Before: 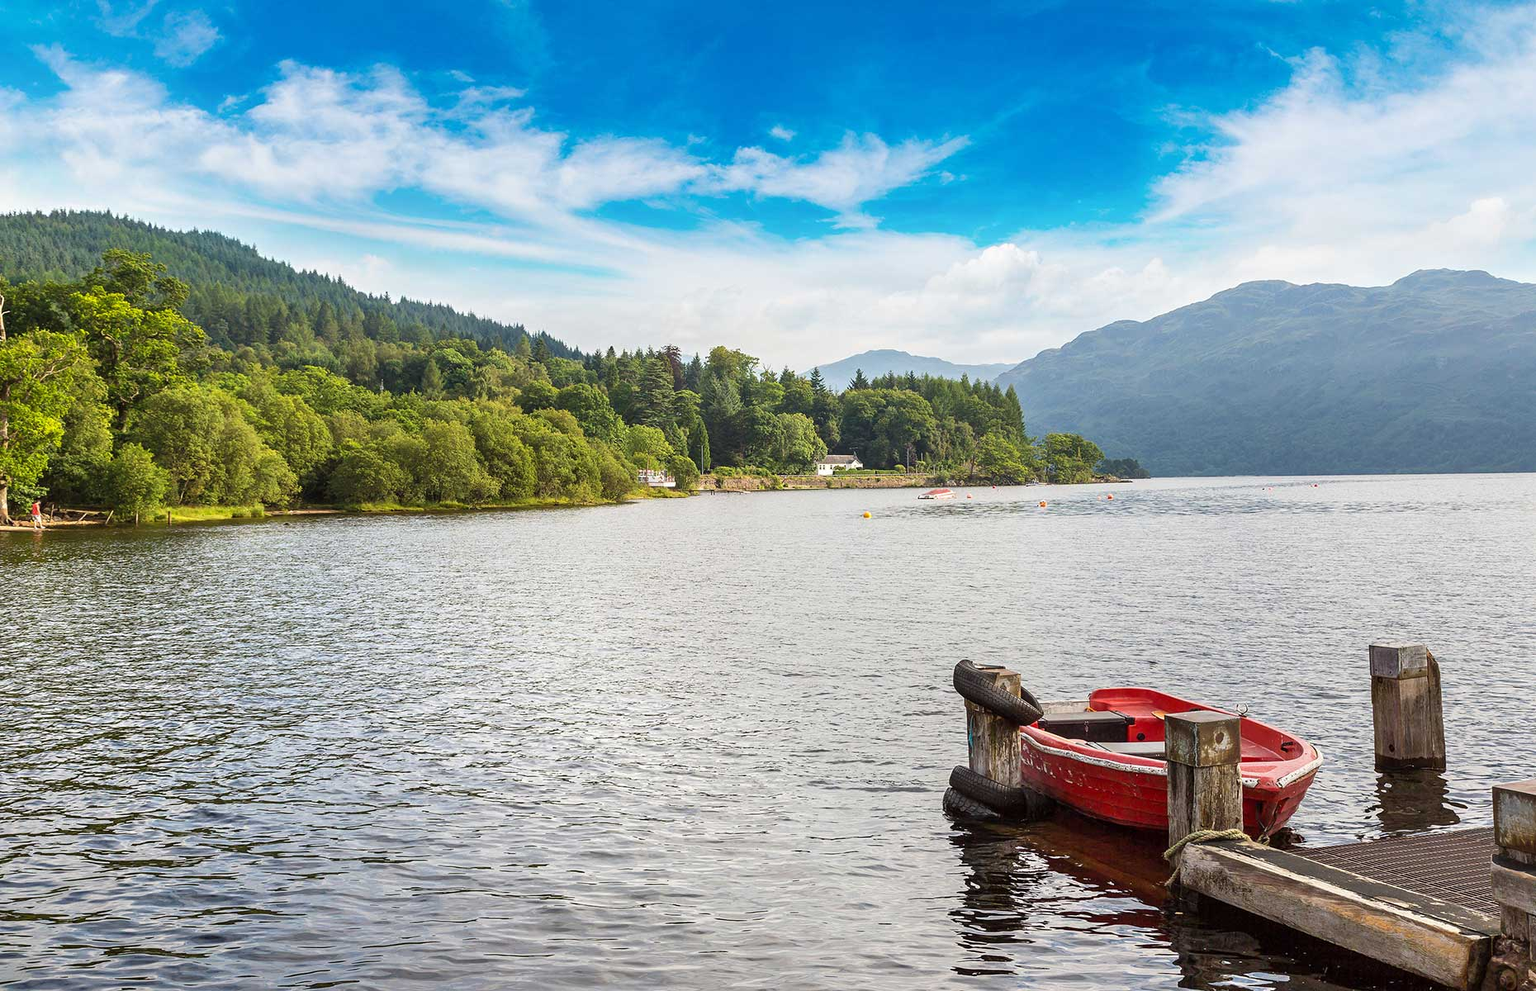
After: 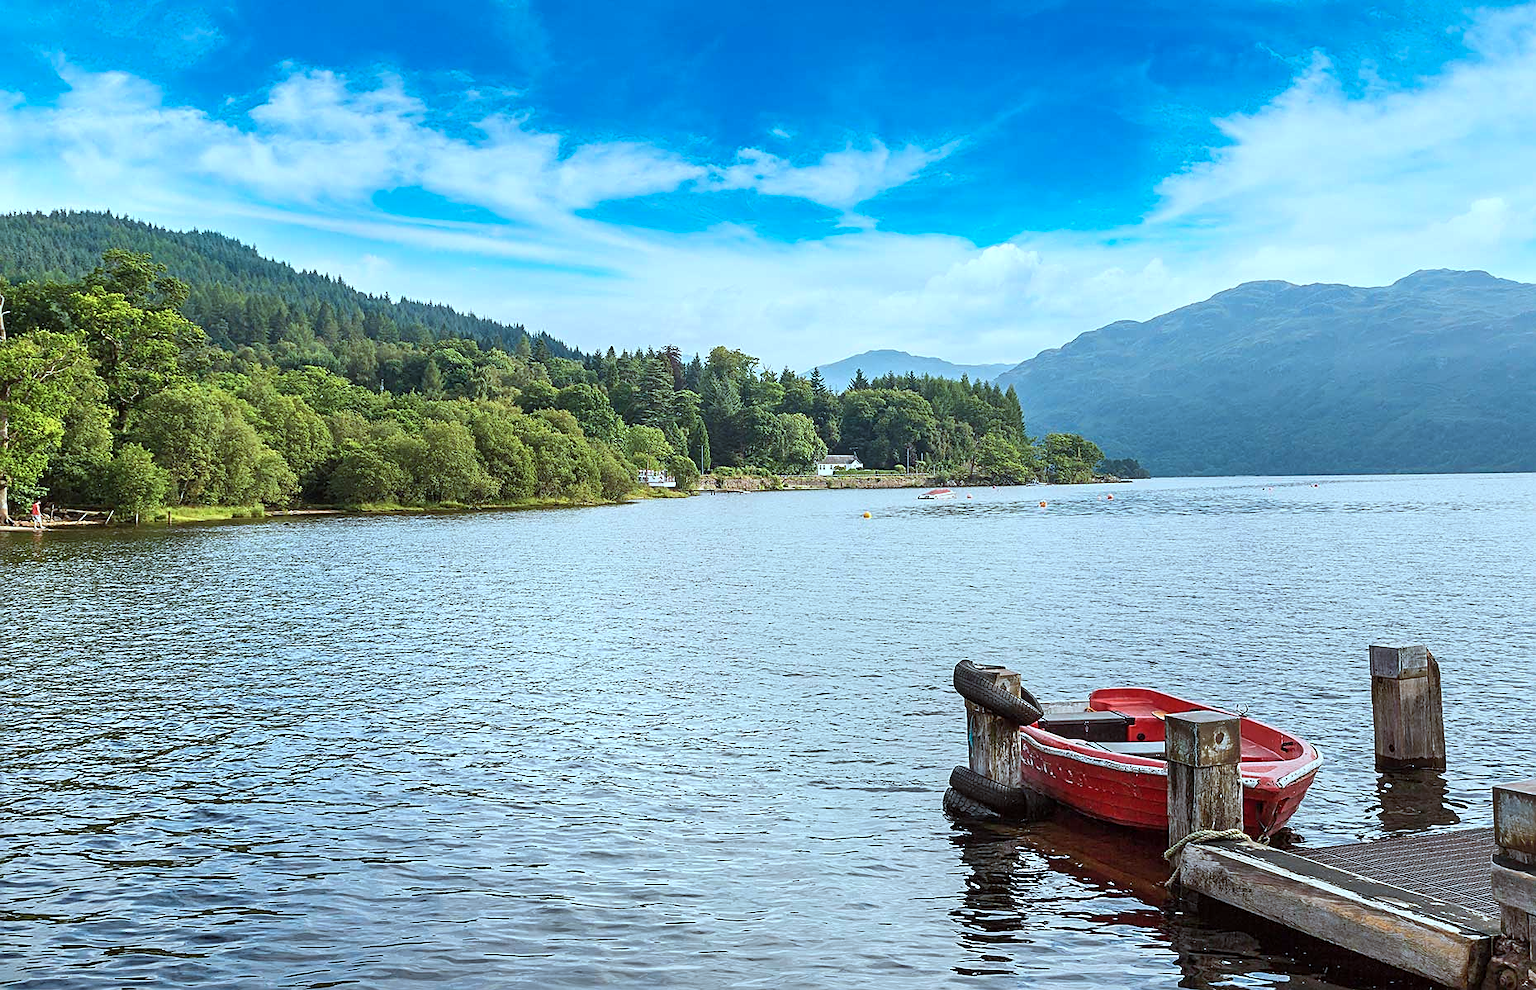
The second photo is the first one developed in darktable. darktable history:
color correction: highlights a* -10.56, highlights b* -19.8
sharpen: on, module defaults
